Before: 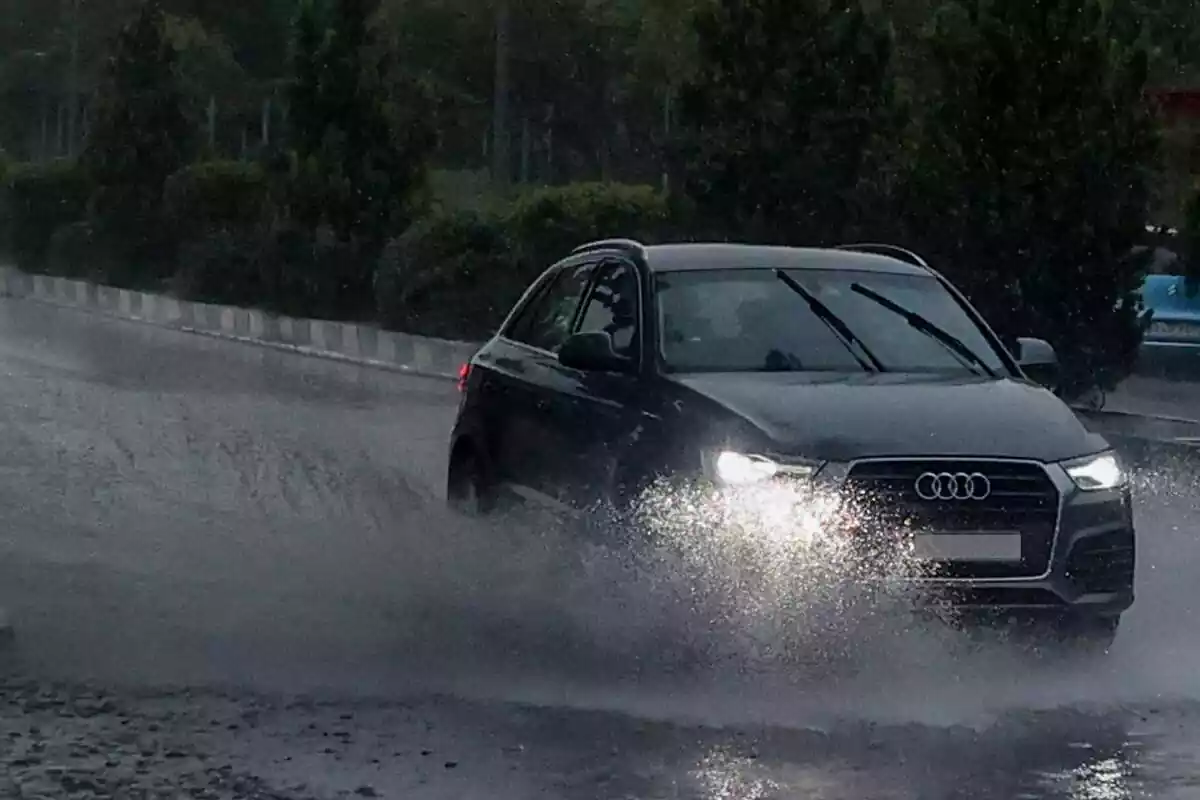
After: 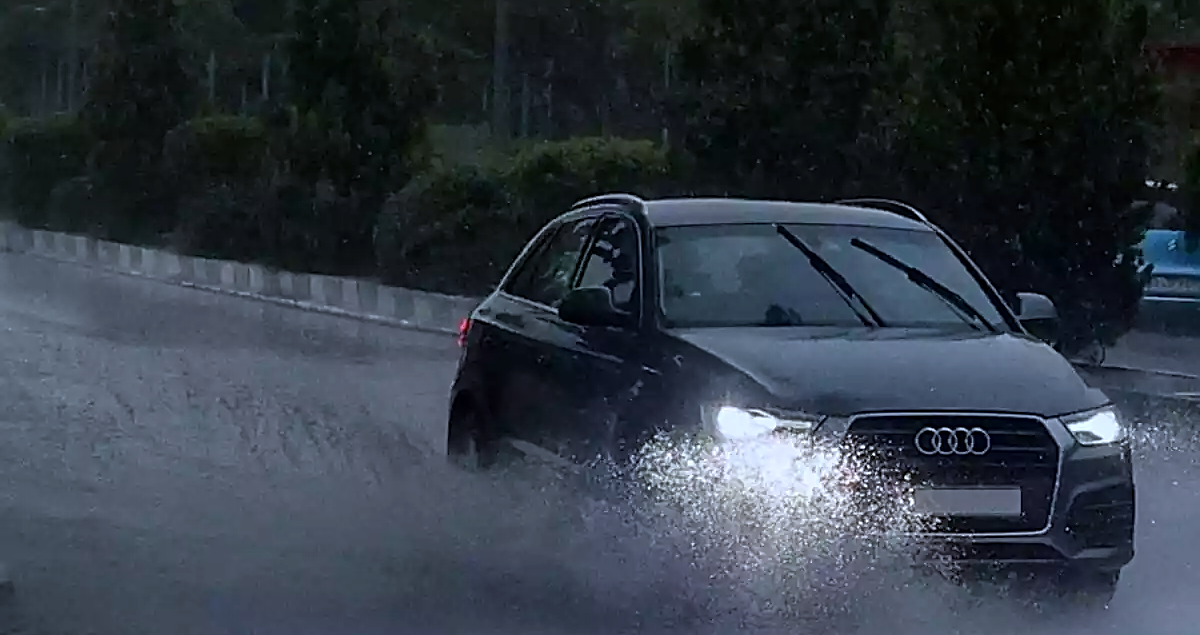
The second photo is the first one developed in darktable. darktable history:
white balance: red 0.931, blue 1.11
sharpen: on, module defaults
crop and rotate: top 5.667%, bottom 14.937%
